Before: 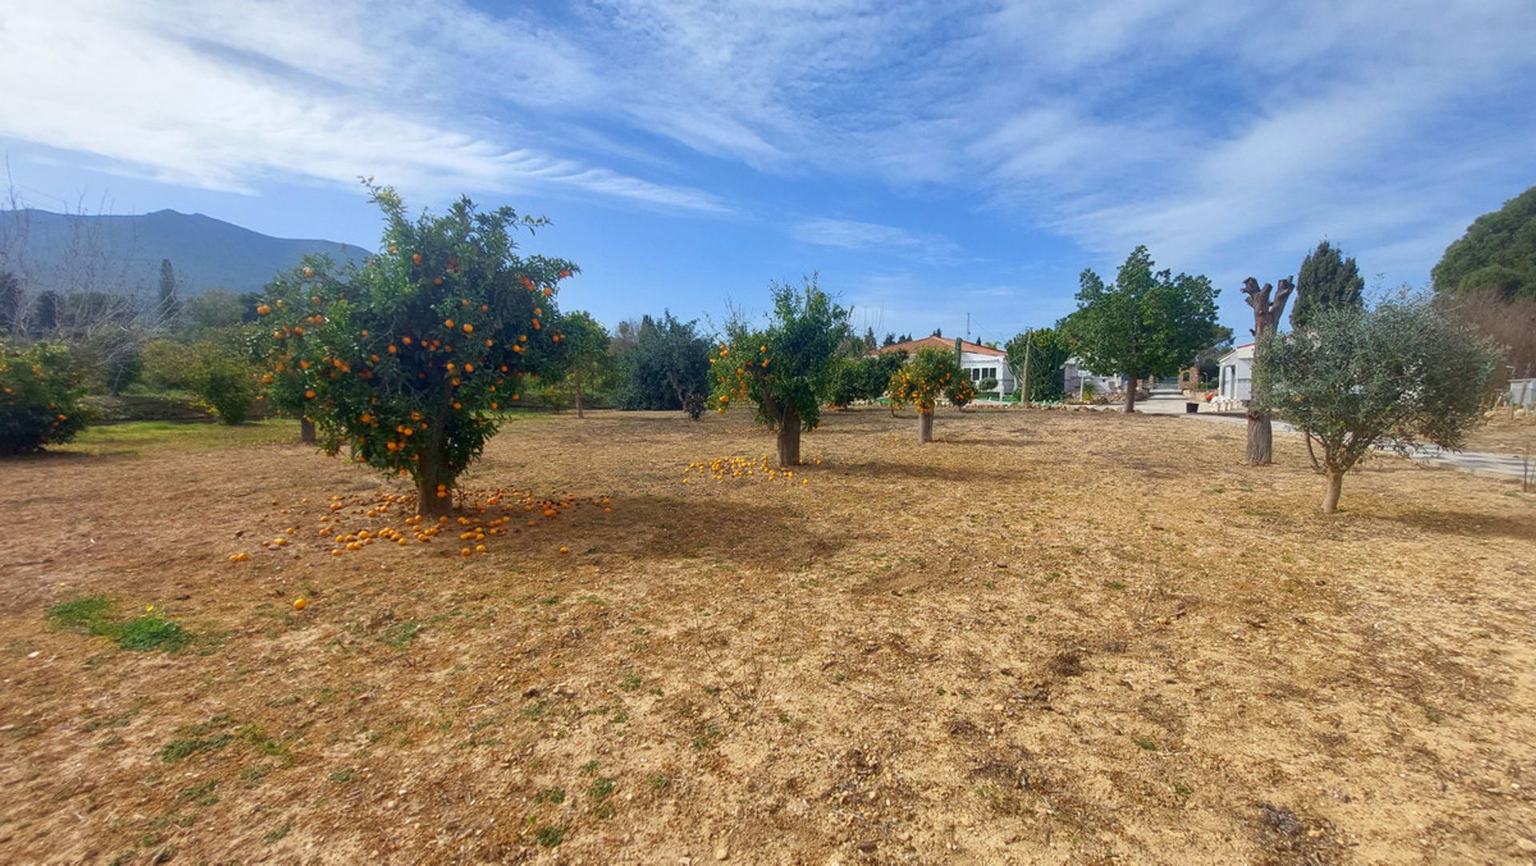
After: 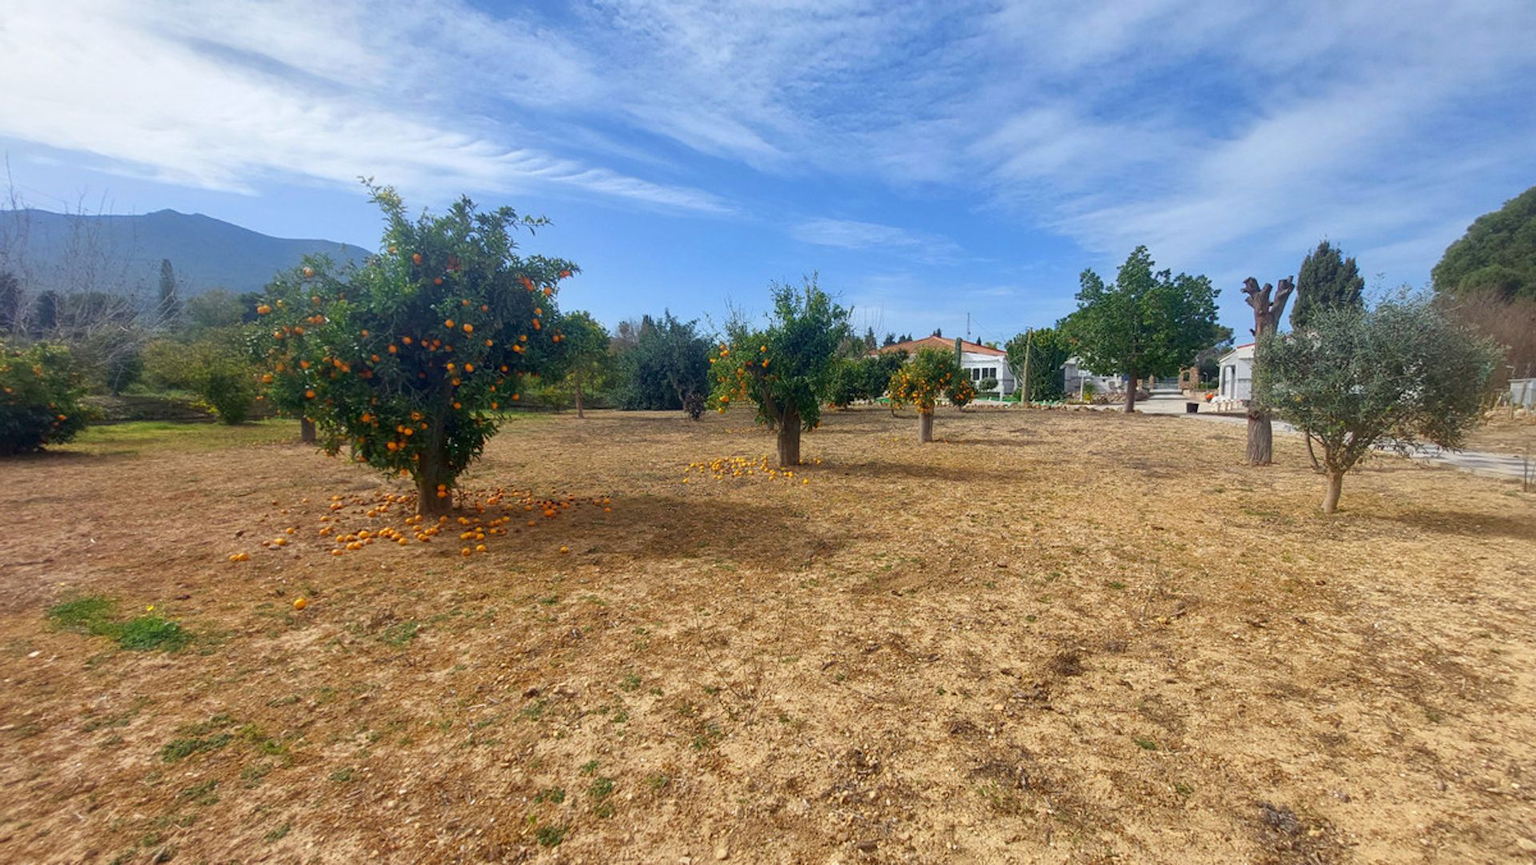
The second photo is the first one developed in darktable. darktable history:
color correction: highlights b* -0.04
